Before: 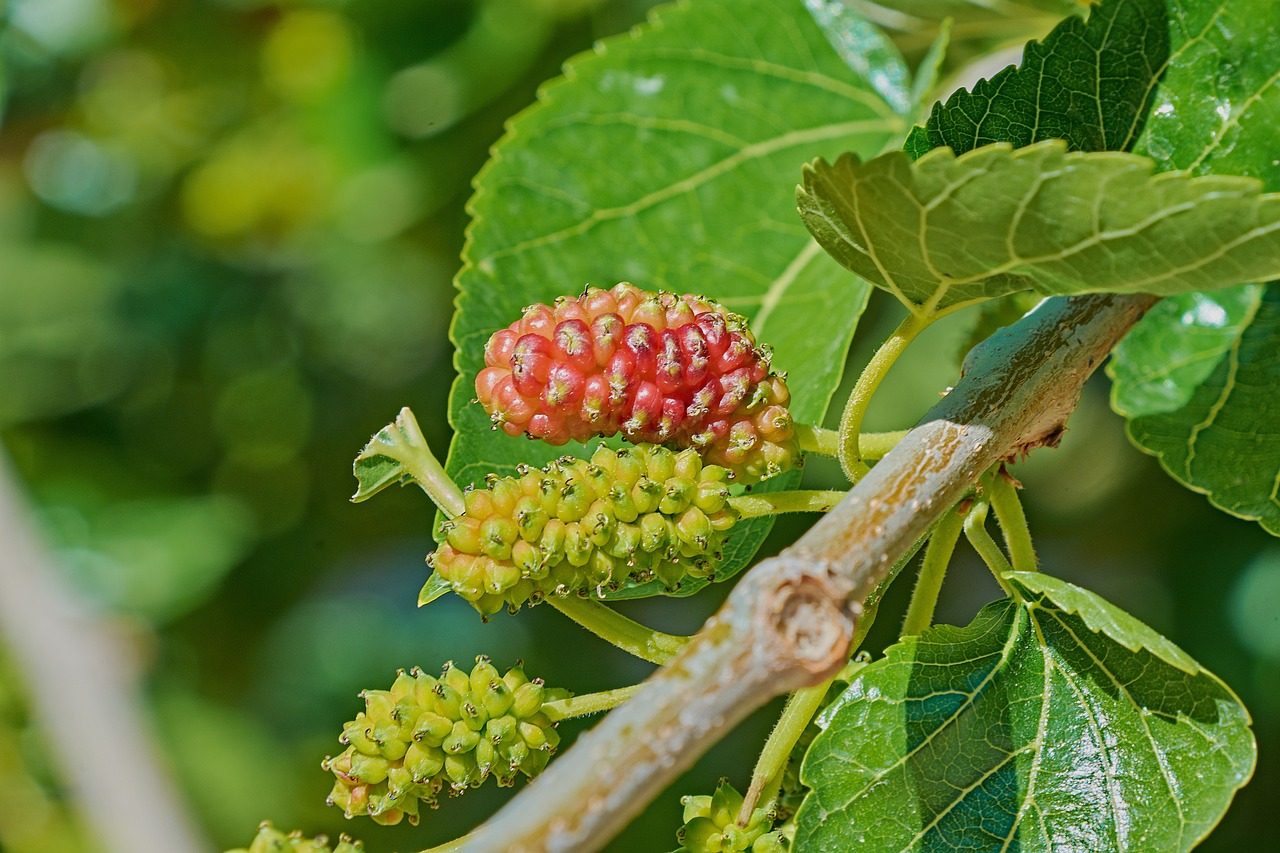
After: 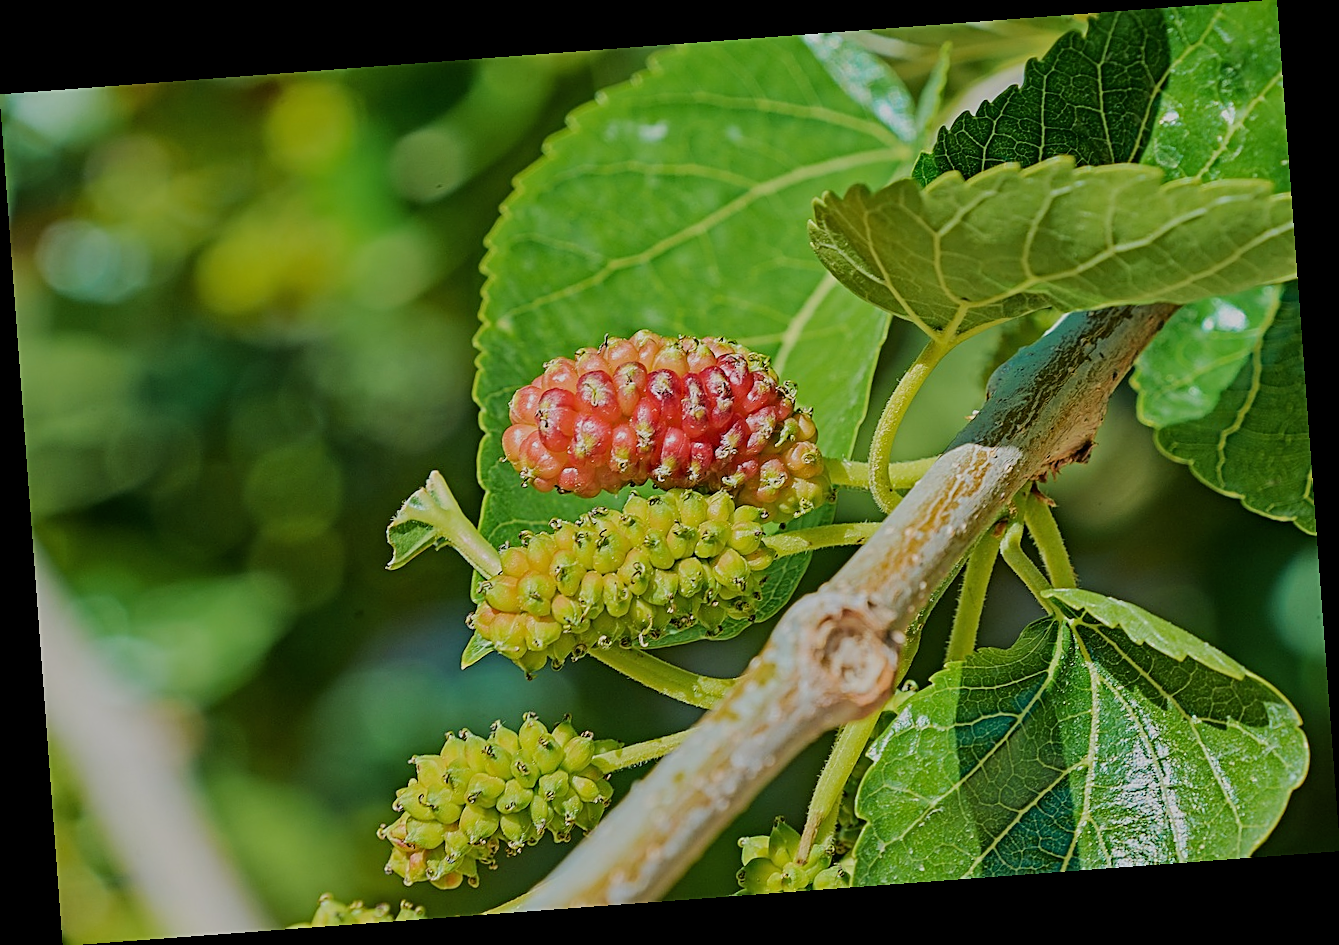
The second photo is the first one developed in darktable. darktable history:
sharpen: on, module defaults
rotate and perspective: rotation -4.25°, automatic cropping off
filmic rgb: black relative exposure -7.65 EV, white relative exposure 4.56 EV, hardness 3.61, contrast 1.05
